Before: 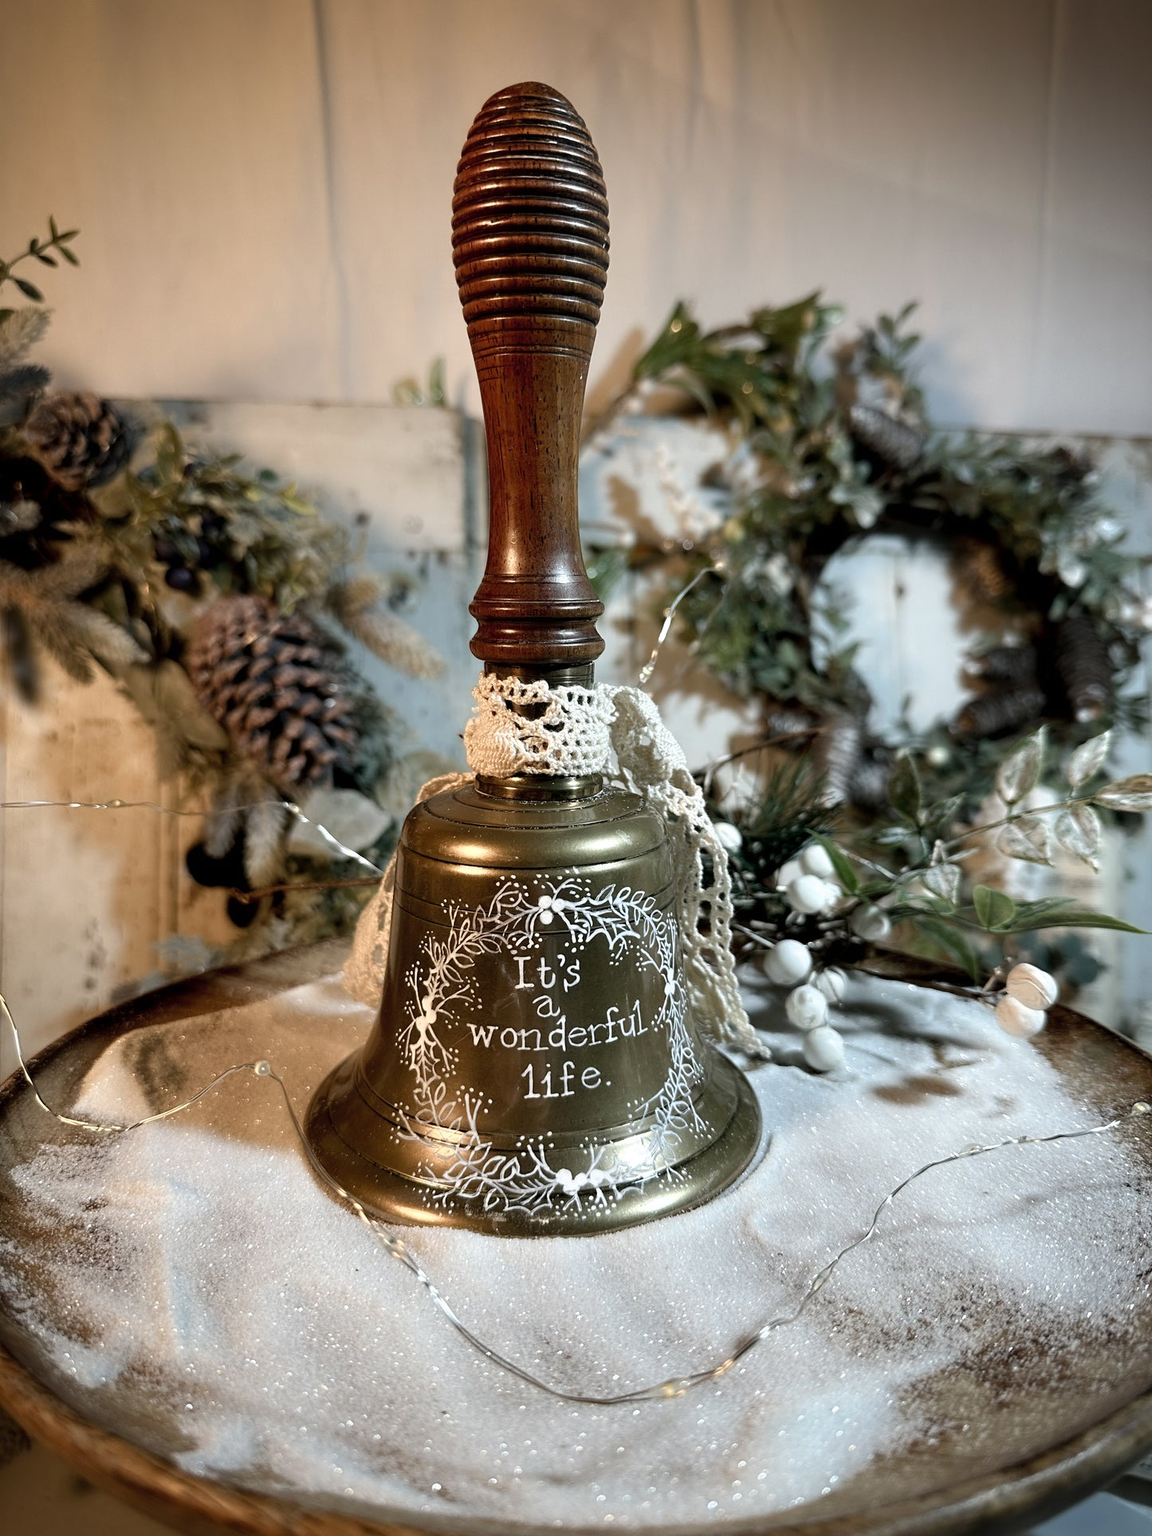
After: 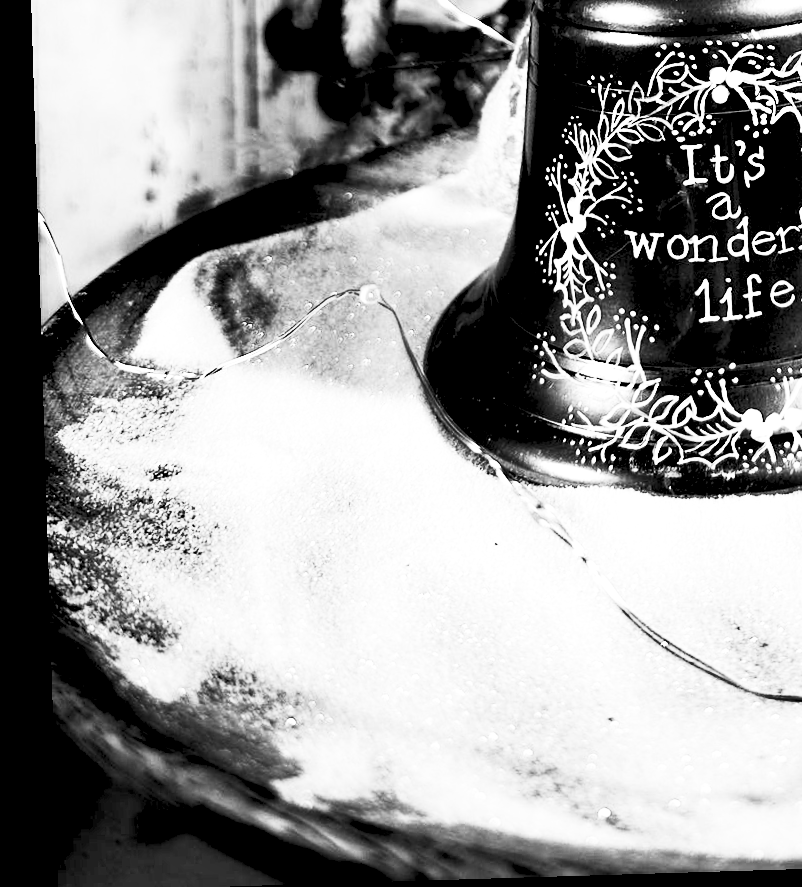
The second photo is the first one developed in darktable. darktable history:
rotate and perspective: rotation -1.75°, automatic cropping off
contrast brightness saturation: contrast 0.62, brightness 0.34, saturation 0.14
exposure: black level correction 0.04, exposure 0.5 EV, compensate highlight preservation false
monochrome: a 32, b 64, size 2.3, highlights 1
crop and rotate: top 54.778%, right 46.61%, bottom 0.159%
shadows and highlights: low approximation 0.01, soften with gaussian
color correction: saturation 0.57
